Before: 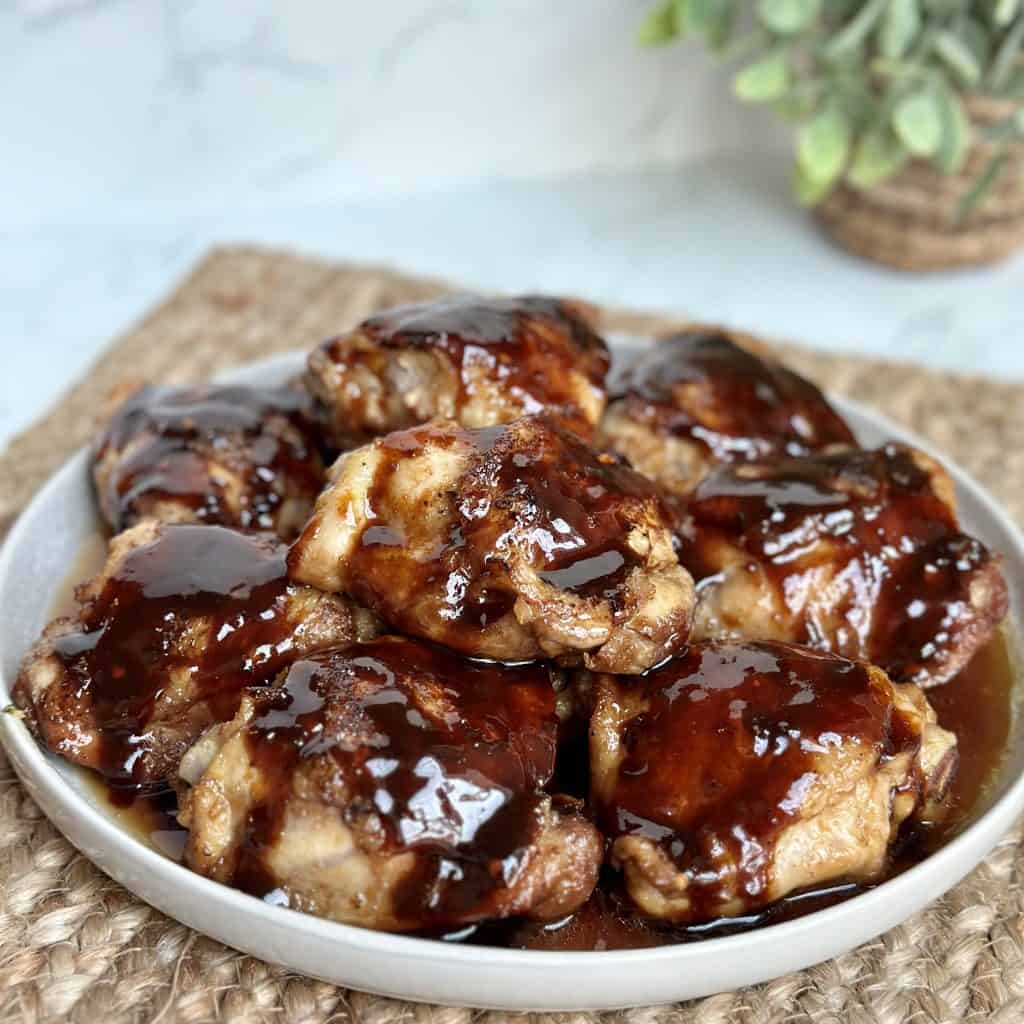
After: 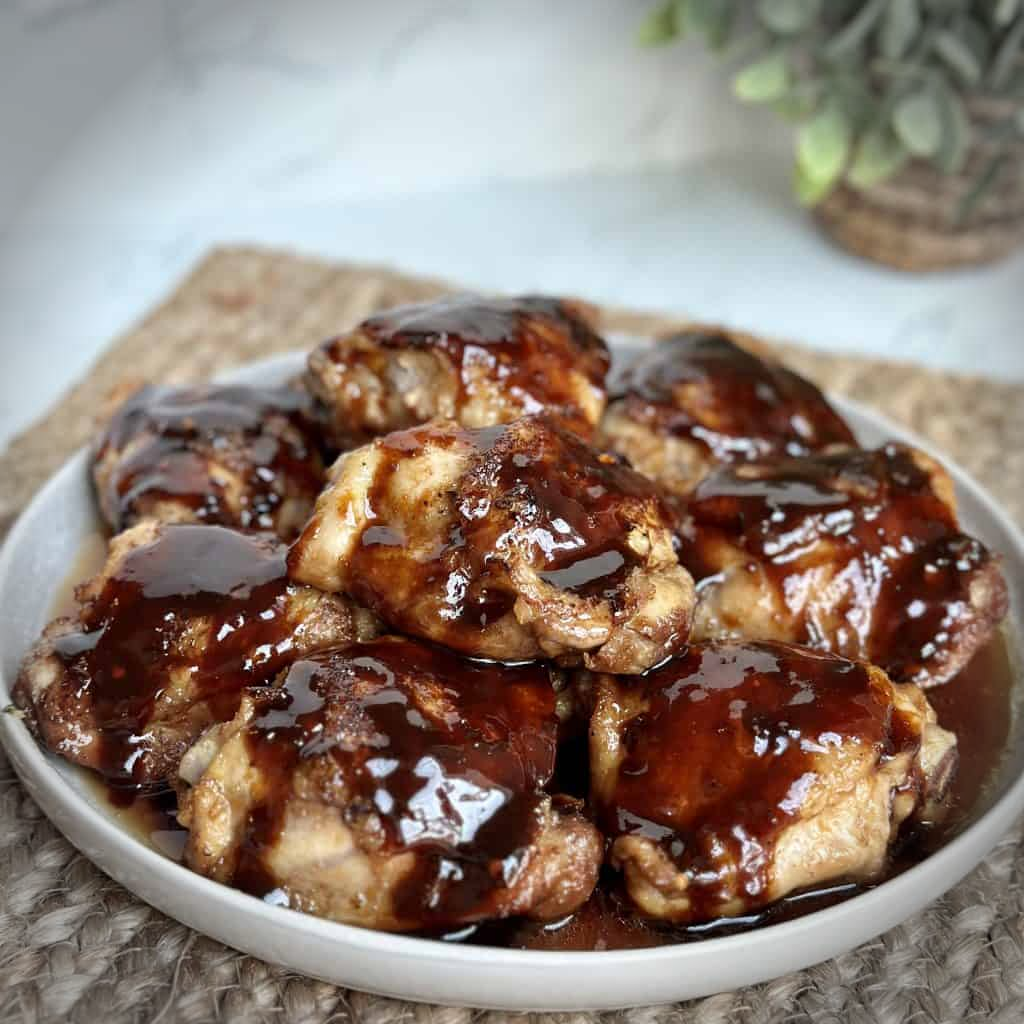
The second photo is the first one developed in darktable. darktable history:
vignetting: fall-off start 87.61%, fall-off radius 25.68%, brightness -0.575
